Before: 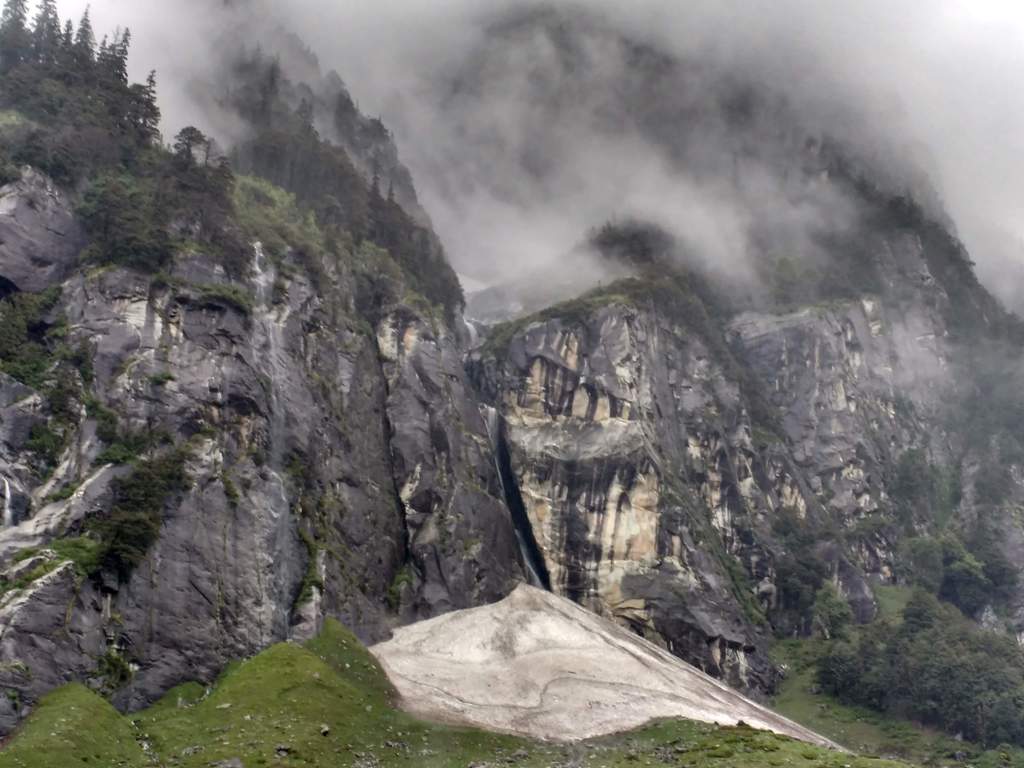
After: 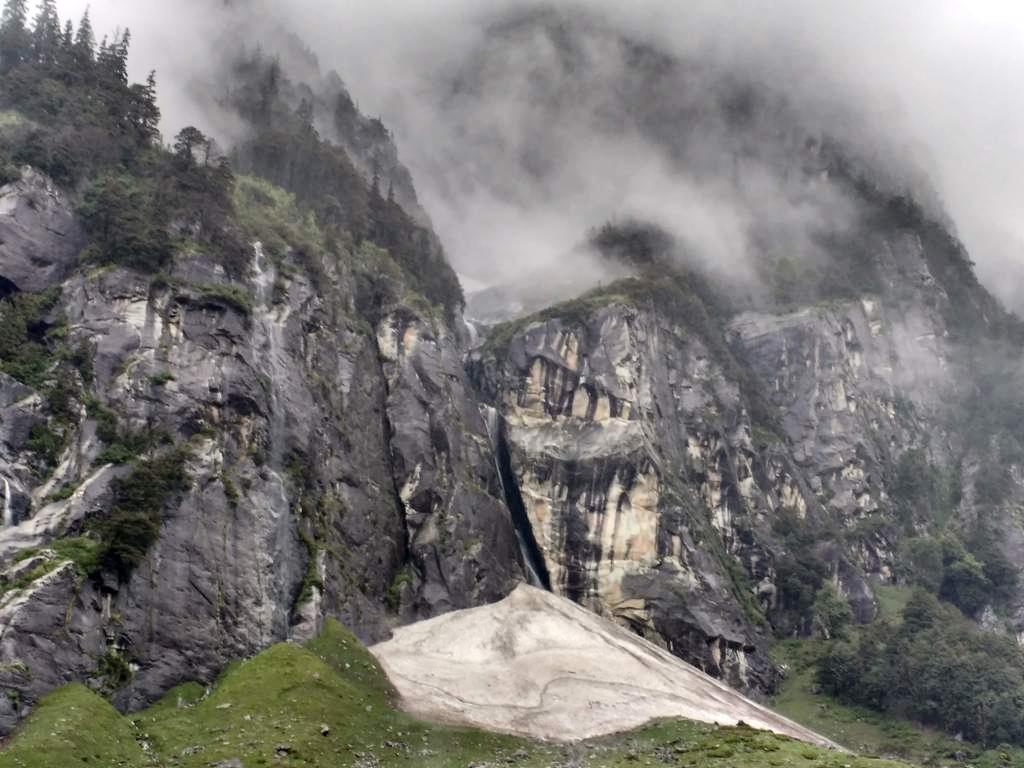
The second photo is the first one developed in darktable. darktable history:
tone curve: curves: ch0 [(0, 0) (0.004, 0.002) (0.02, 0.013) (0.218, 0.218) (0.664, 0.718) (0.832, 0.873) (1, 1)], color space Lab, independent channels, preserve colors none
